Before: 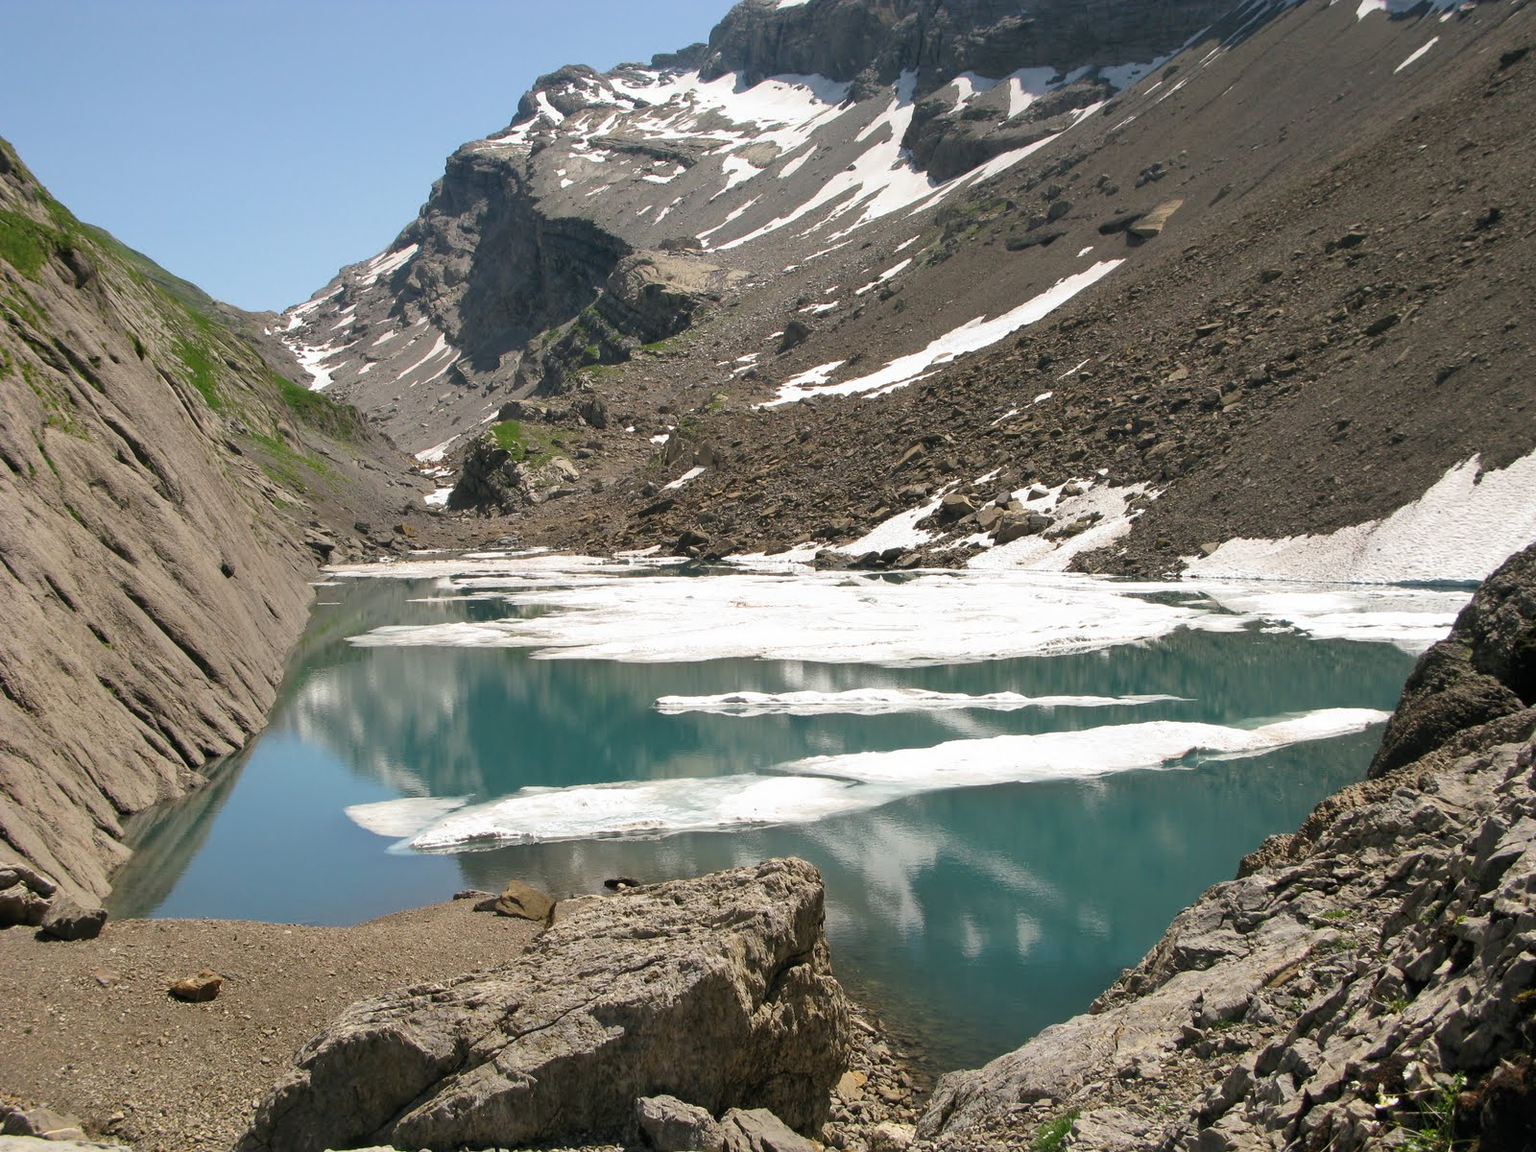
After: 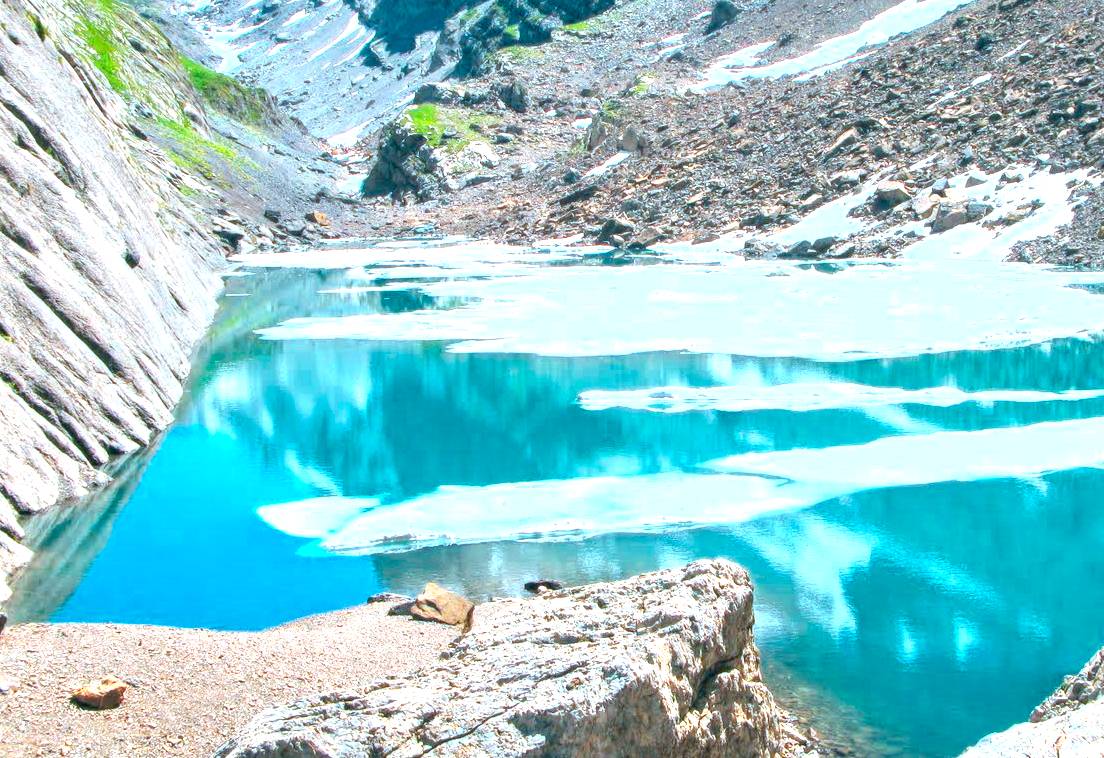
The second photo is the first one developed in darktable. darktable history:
local contrast: on, module defaults
exposure: black level correction 0, exposure 1.098 EV, compensate highlight preservation false
crop: left 6.615%, top 27.836%, right 24.342%, bottom 8.962%
color calibration: output R [1.422, -0.35, -0.252, 0], output G [-0.238, 1.259, -0.084, 0], output B [-0.081, -0.196, 1.58, 0], output brightness [0.49, 0.671, -0.57, 0], illuminant as shot in camera, x 0.358, y 0.373, temperature 4628.91 K
